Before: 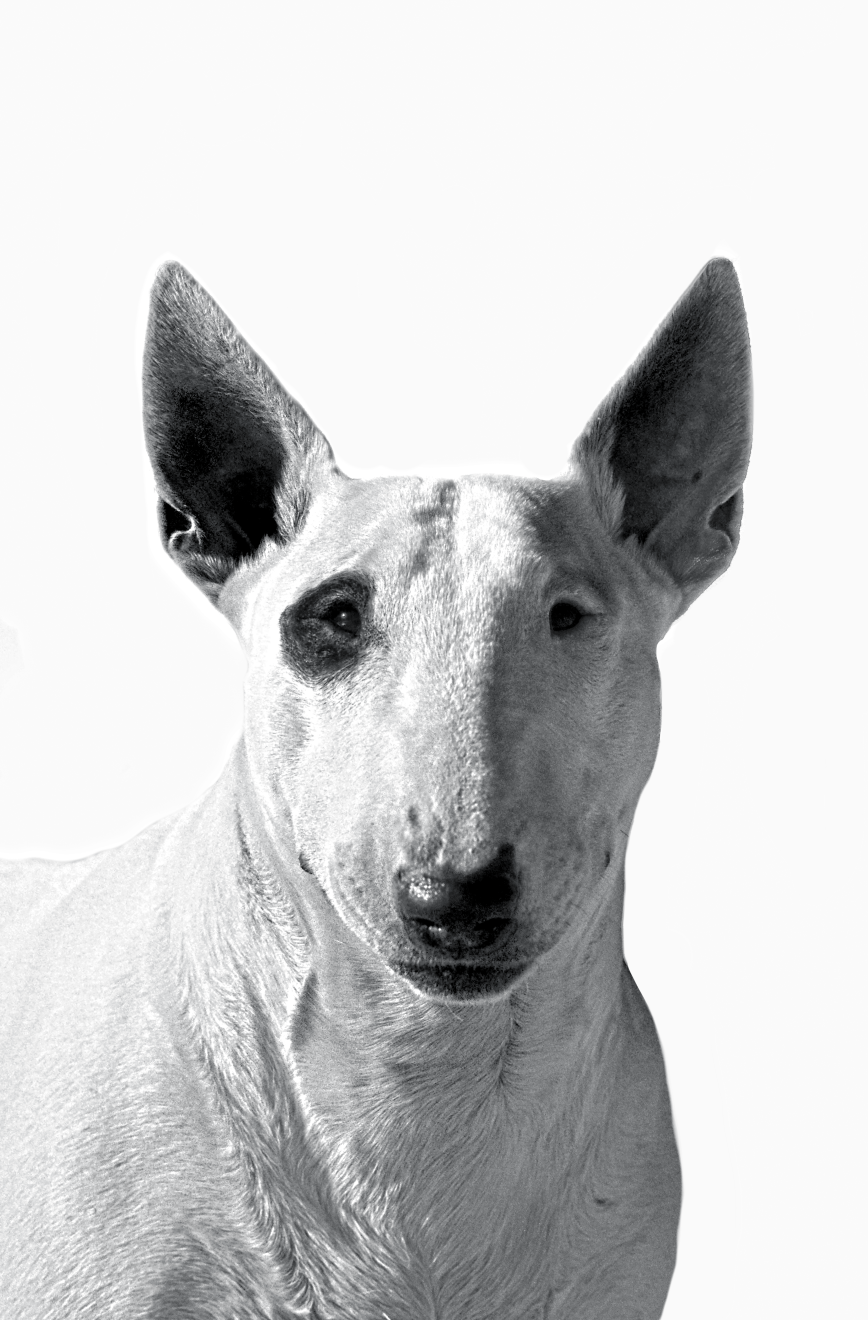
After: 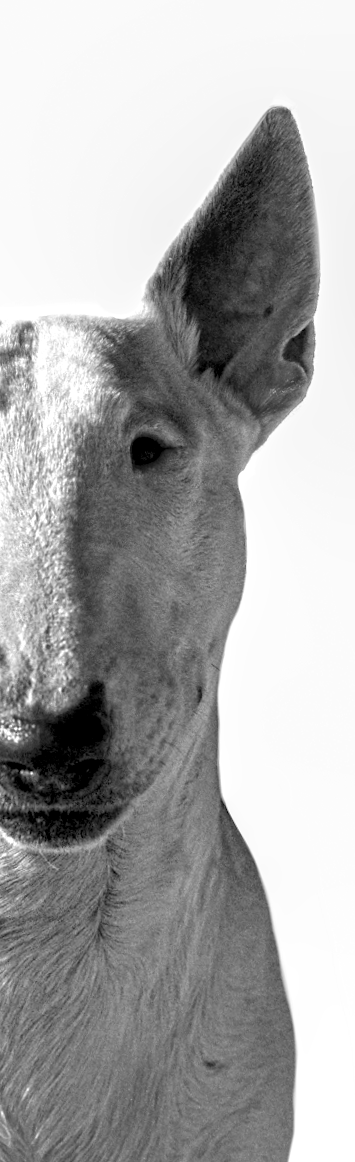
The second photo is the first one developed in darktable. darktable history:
crop: left 47.628%, top 6.643%, right 7.874%
local contrast: detail 130%
base curve: exposure shift 0, preserve colors none
rotate and perspective: rotation -1.68°, lens shift (vertical) -0.146, crop left 0.049, crop right 0.912, crop top 0.032, crop bottom 0.96
monochrome: on, module defaults
